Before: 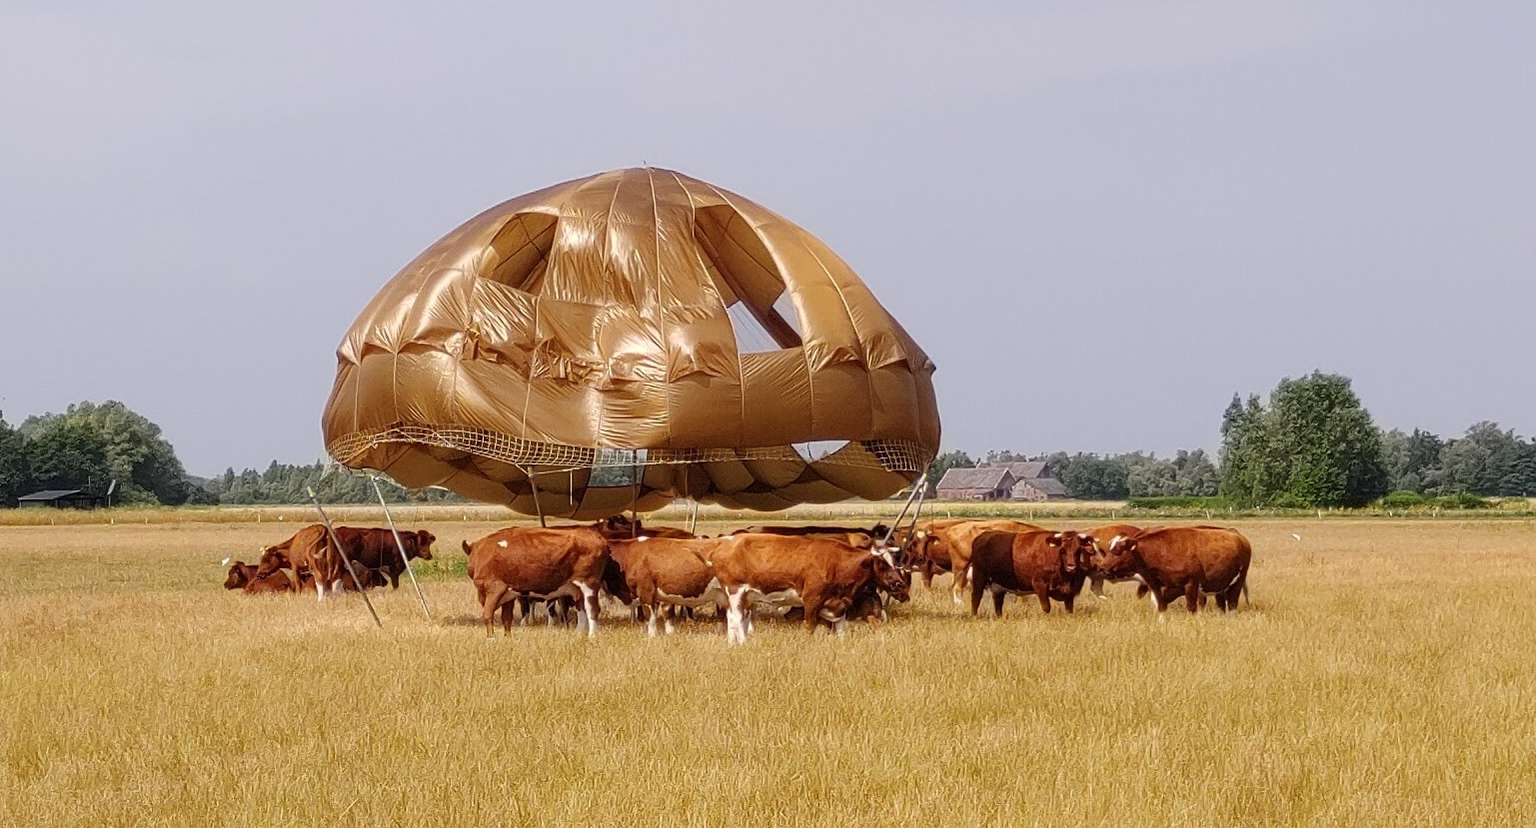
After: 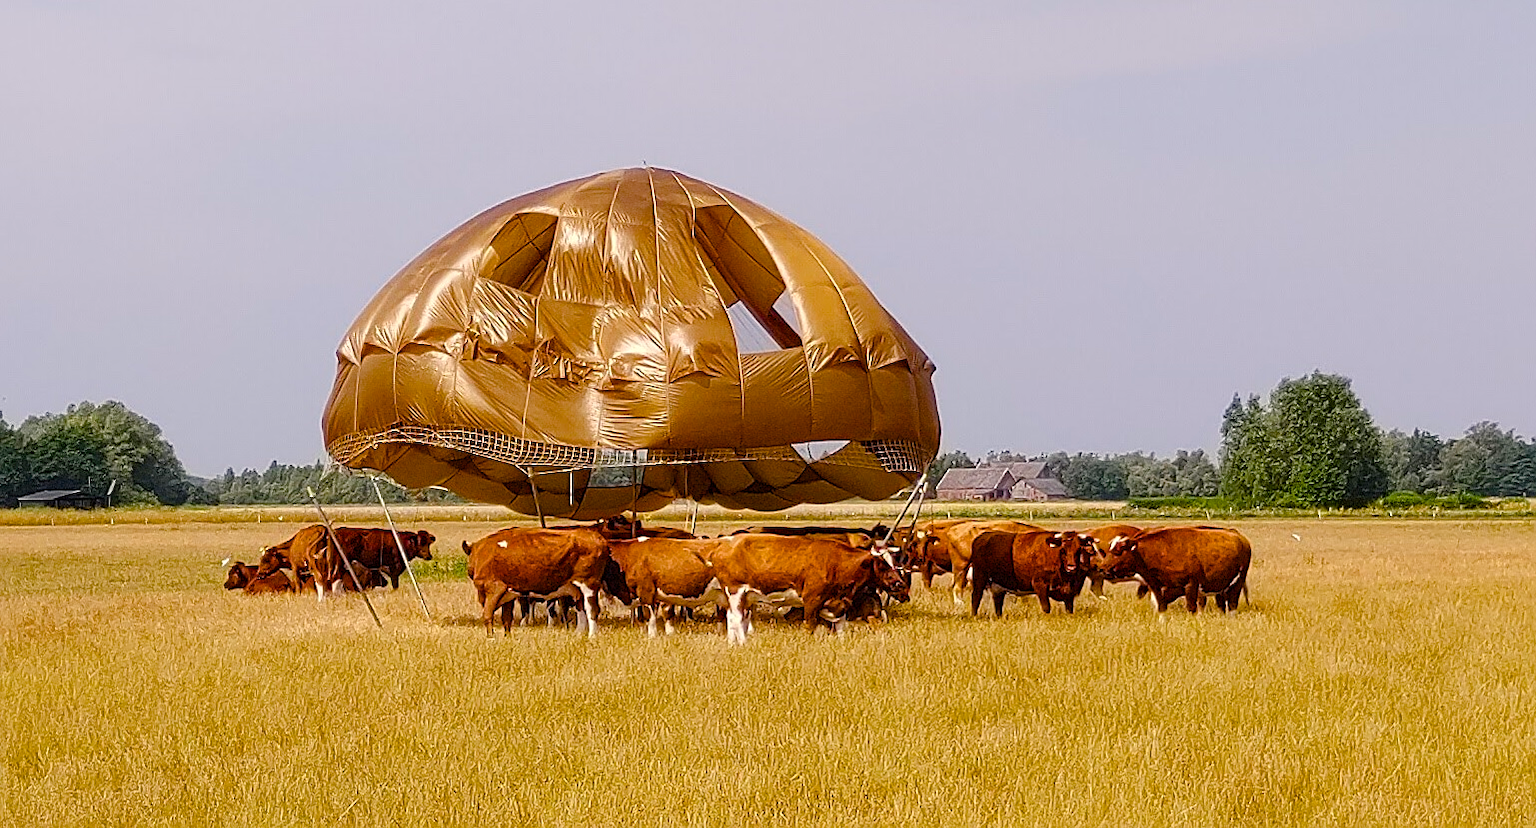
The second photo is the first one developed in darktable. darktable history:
sharpen: on, module defaults
color balance rgb: highlights gain › chroma 0.675%, highlights gain › hue 56.77°, linear chroma grading › global chroma 9.497%, perceptual saturation grading › global saturation 0.951%, perceptual saturation grading › mid-tones 6.074%, perceptual saturation grading › shadows 71.887%
